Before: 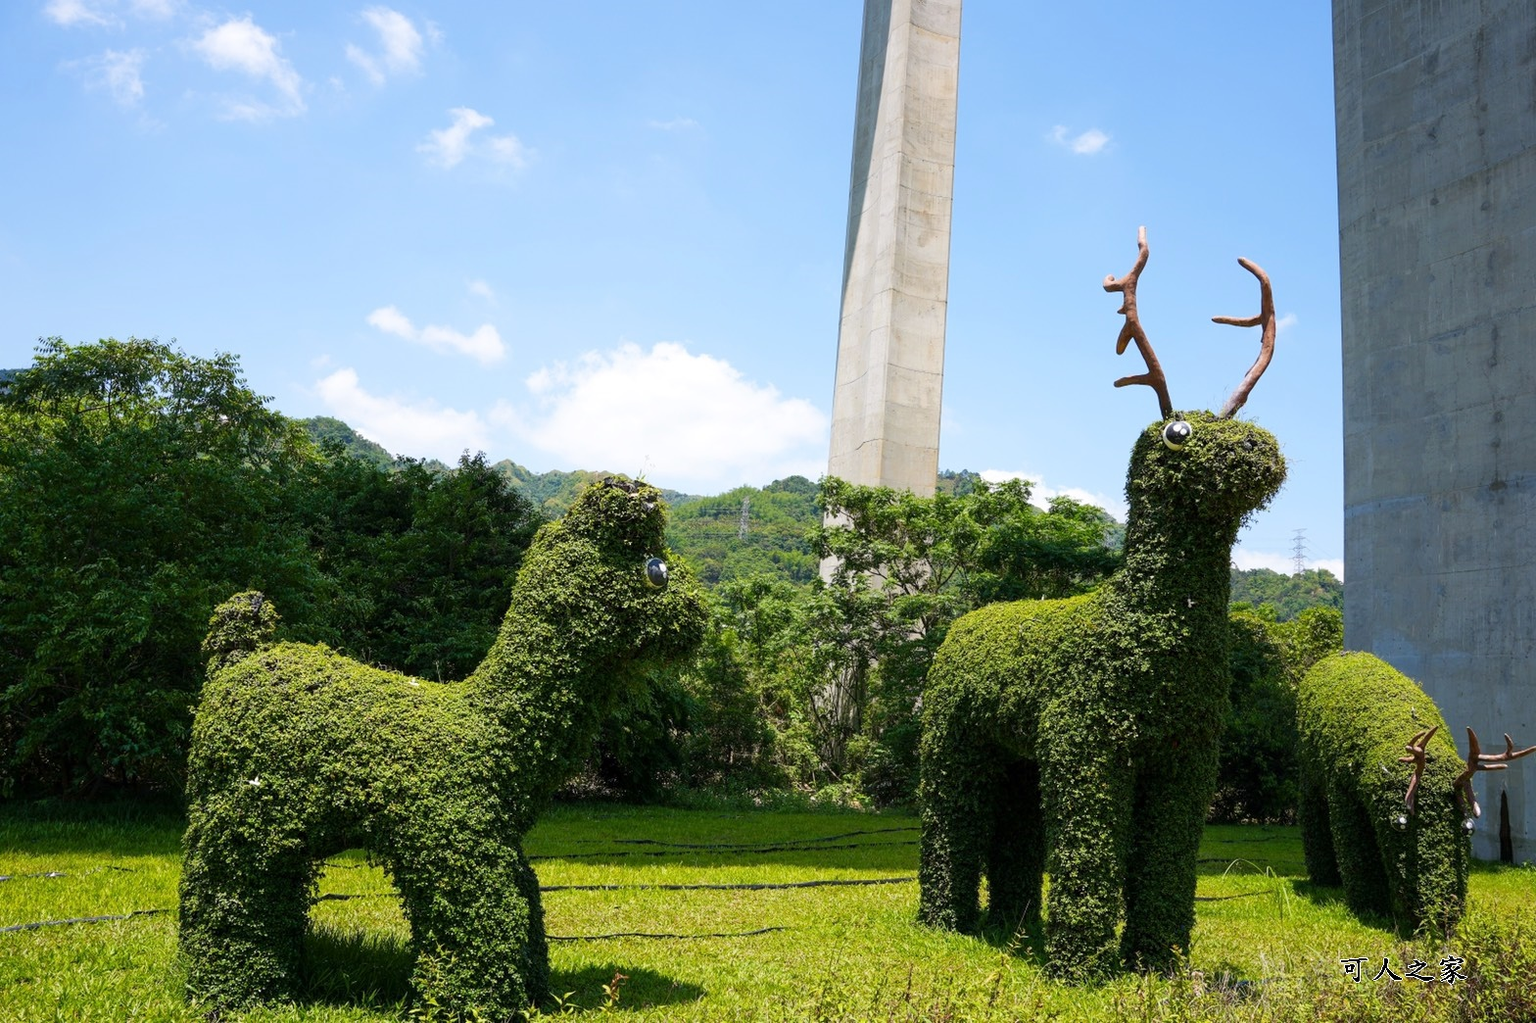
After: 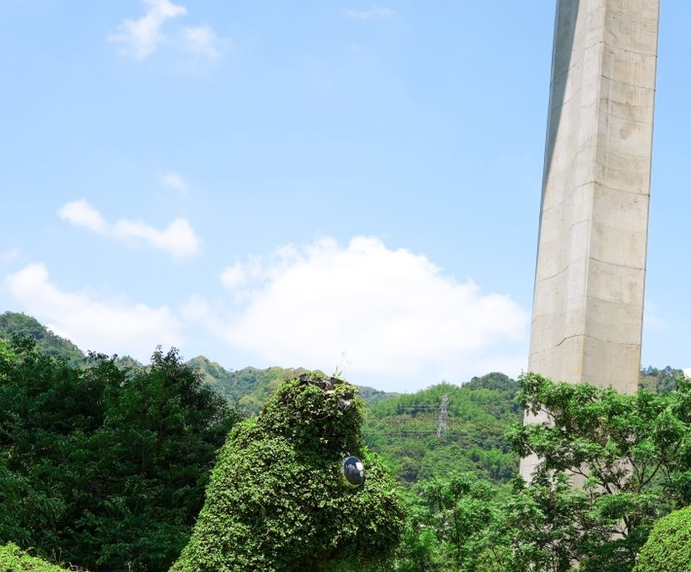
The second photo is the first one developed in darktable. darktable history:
exposure: compensate exposure bias true, compensate highlight preservation false
color zones: curves: ch2 [(0, 0.5) (0.143, 0.517) (0.286, 0.571) (0.429, 0.522) (0.571, 0.5) (0.714, 0.5) (0.857, 0.5) (1, 0.5)]
crop: left 20.248%, top 10.86%, right 35.675%, bottom 34.321%
